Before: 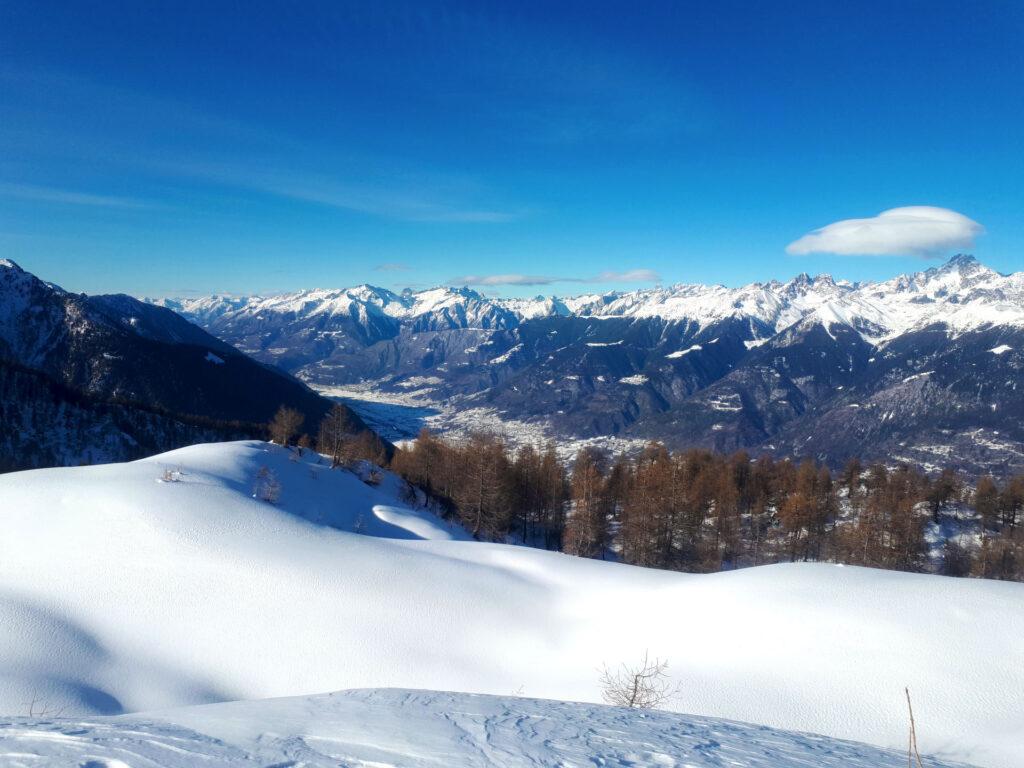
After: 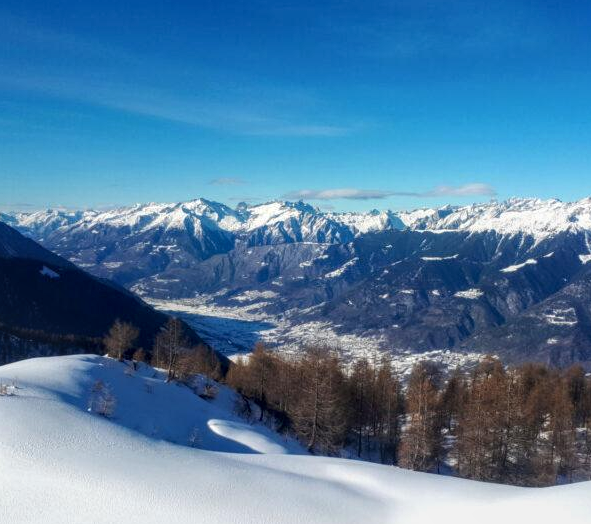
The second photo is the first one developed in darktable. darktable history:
crop: left 16.209%, top 11.199%, right 26.022%, bottom 20.462%
exposure: black level correction 0.001, exposure -0.121 EV, compensate exposure bias true, compensate highlight preservation false
local contrast: on, module defaults
